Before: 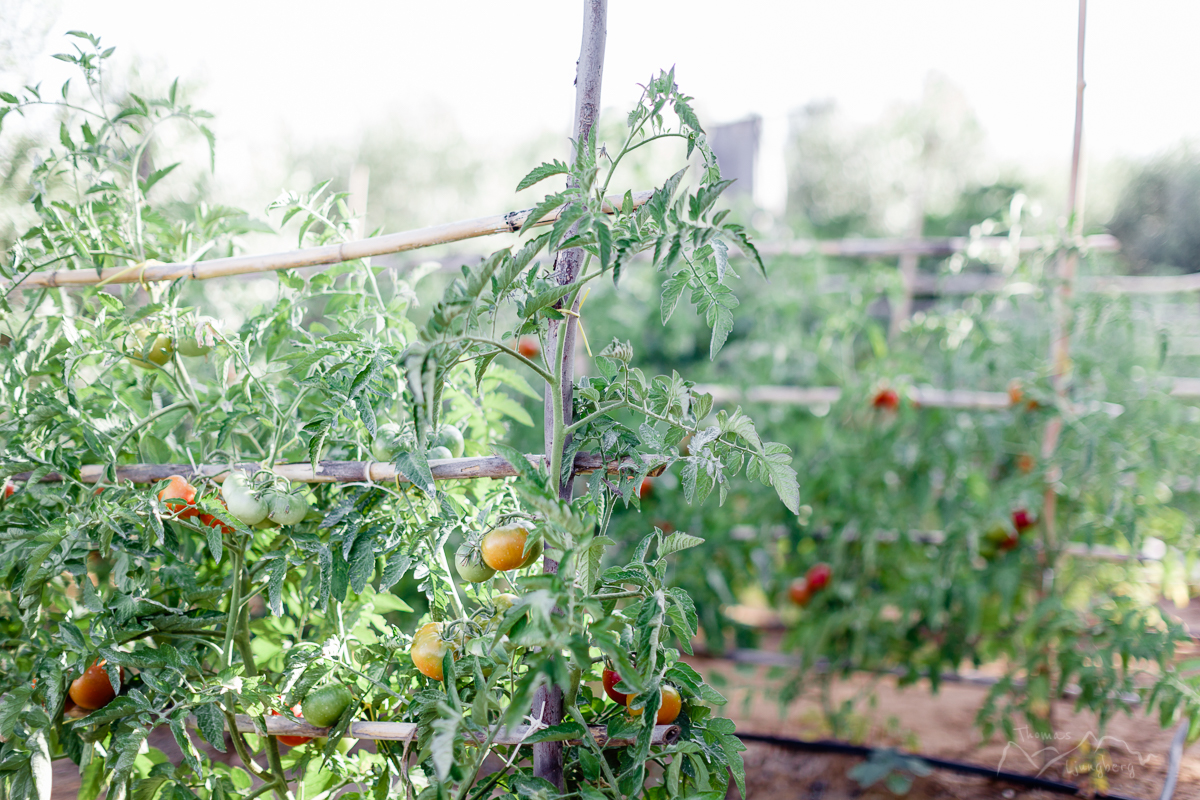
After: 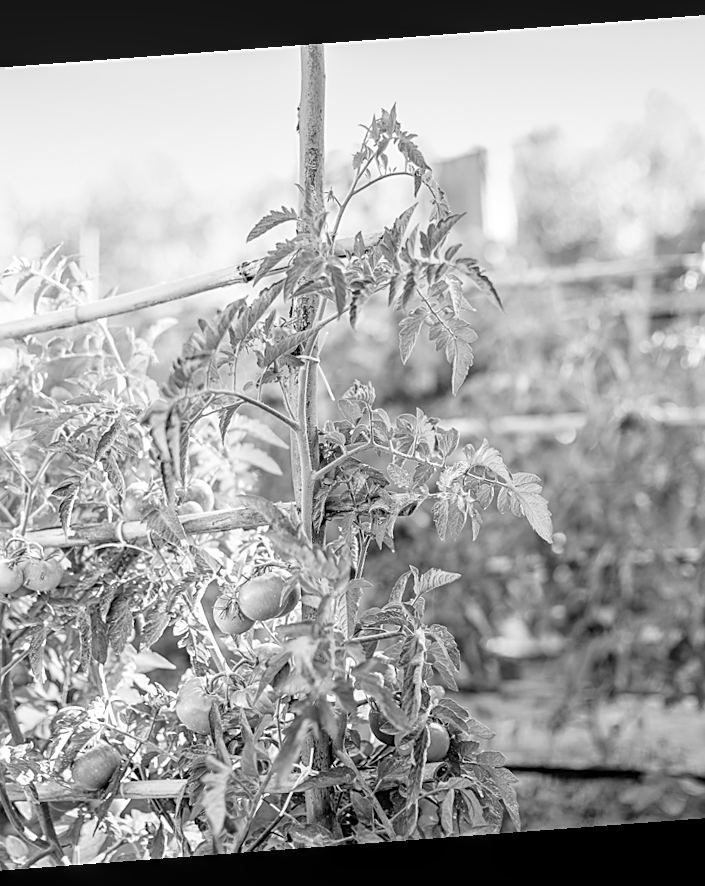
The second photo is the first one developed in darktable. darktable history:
crop and rotate: left 22.516%, right 21.234%
monochrome: on, module defaults
local contrast: detail 130%
rotate and perspective: rotation -4.25°, automatic cropping off
sharpen: on, module defaults
contrast brightness saturation: brightness 0.15
color correction: saturation 1.1
color zones: curves: ch1 [(0, 0.831) (0.08, 0.771) (0.157, 0.268) (0.241, 0.207) (0.562, -0.005) (0.714, -0.013) (0.876, 0.01) (1, 0.831)]
